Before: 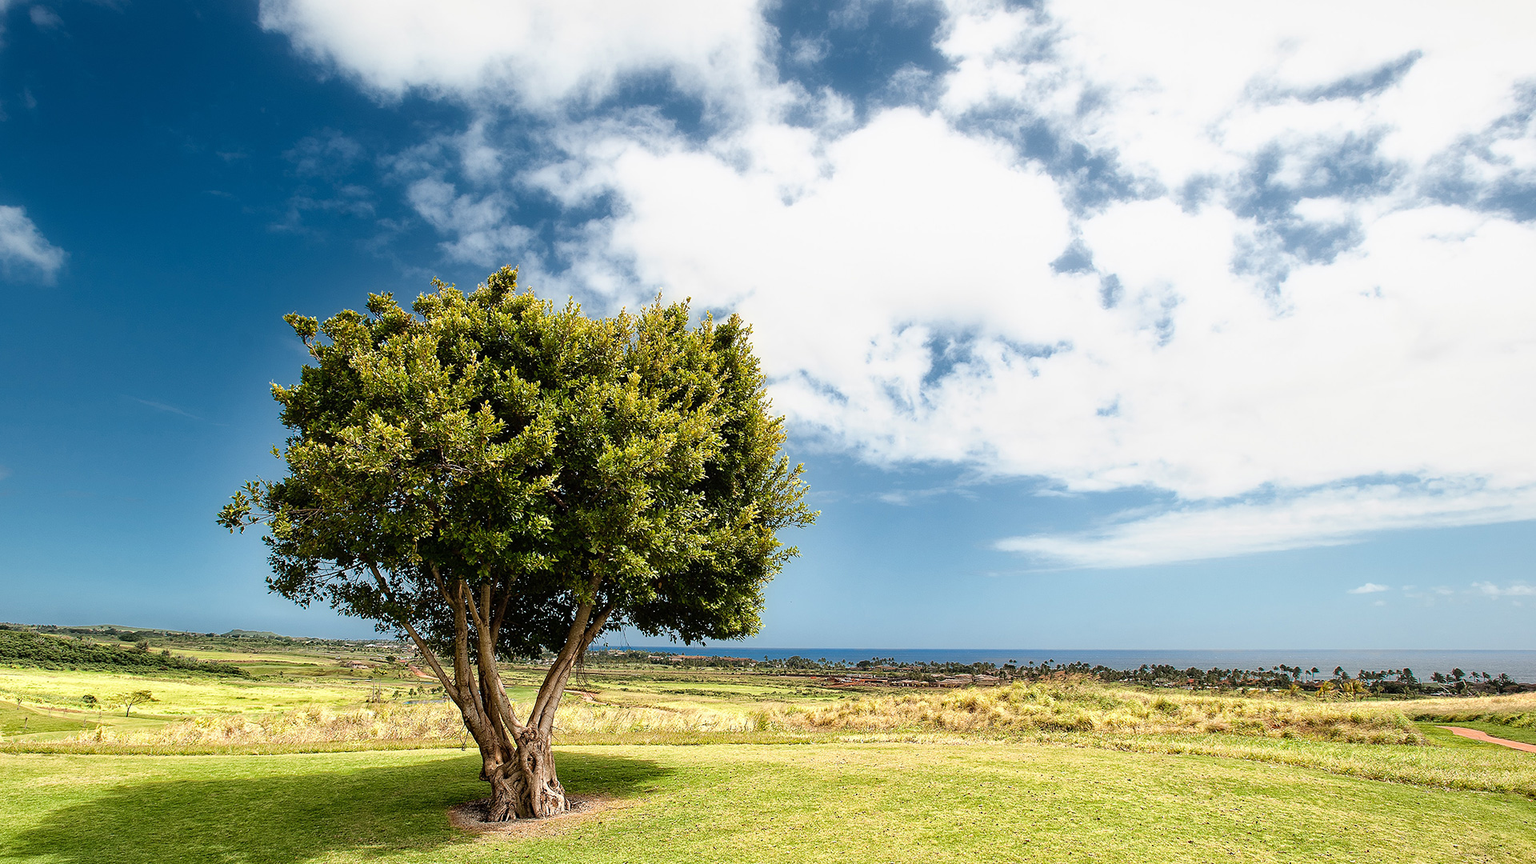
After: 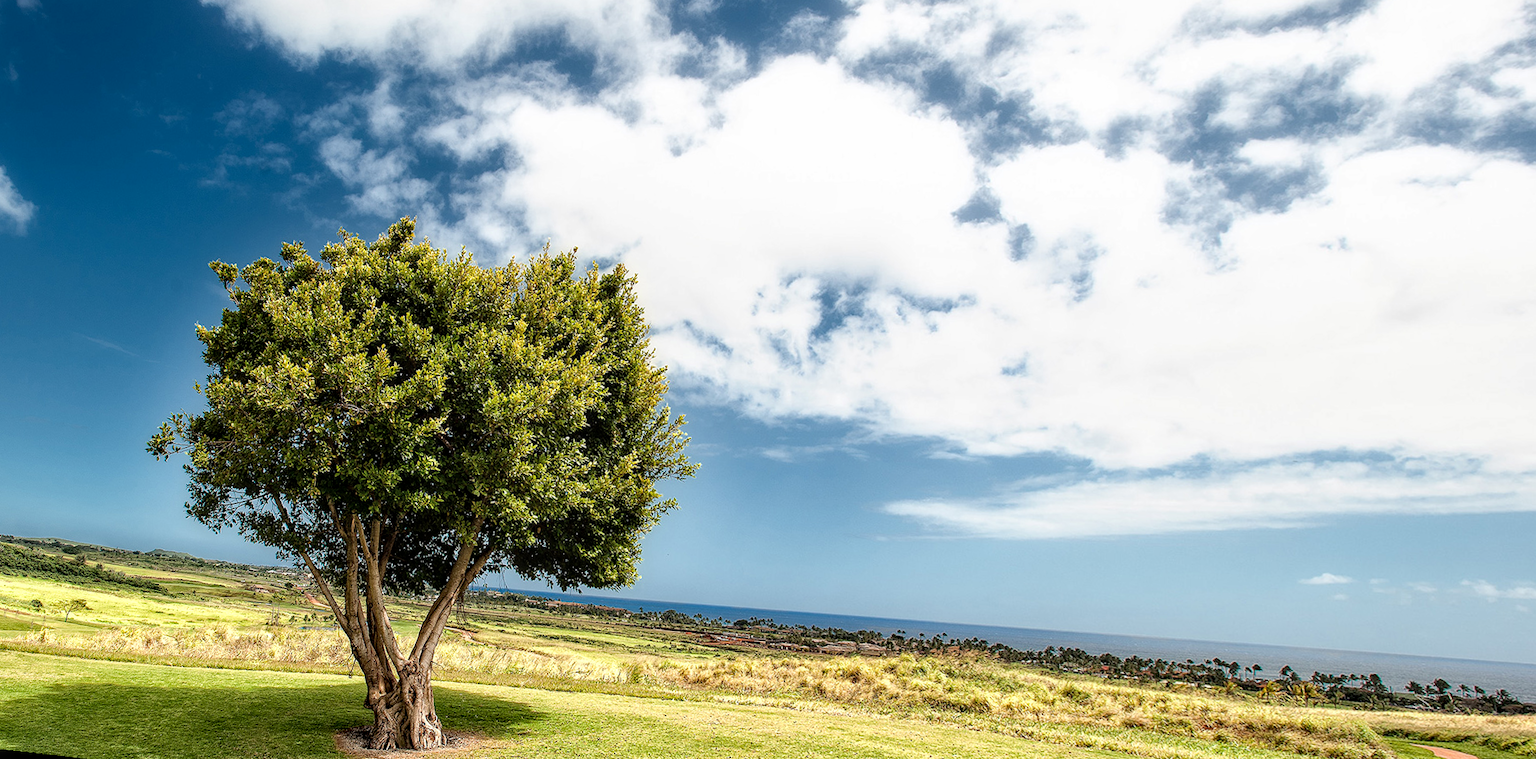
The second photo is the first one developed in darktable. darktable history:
local contrast: detail 130%
rotate and perspective: rotation 1.69°, lens shift (vertical) -0.023, lens shift (horizontal) -0.291, crop left 0.025, crop right 0.988, crop top 0.092, crop bottom 0.842
